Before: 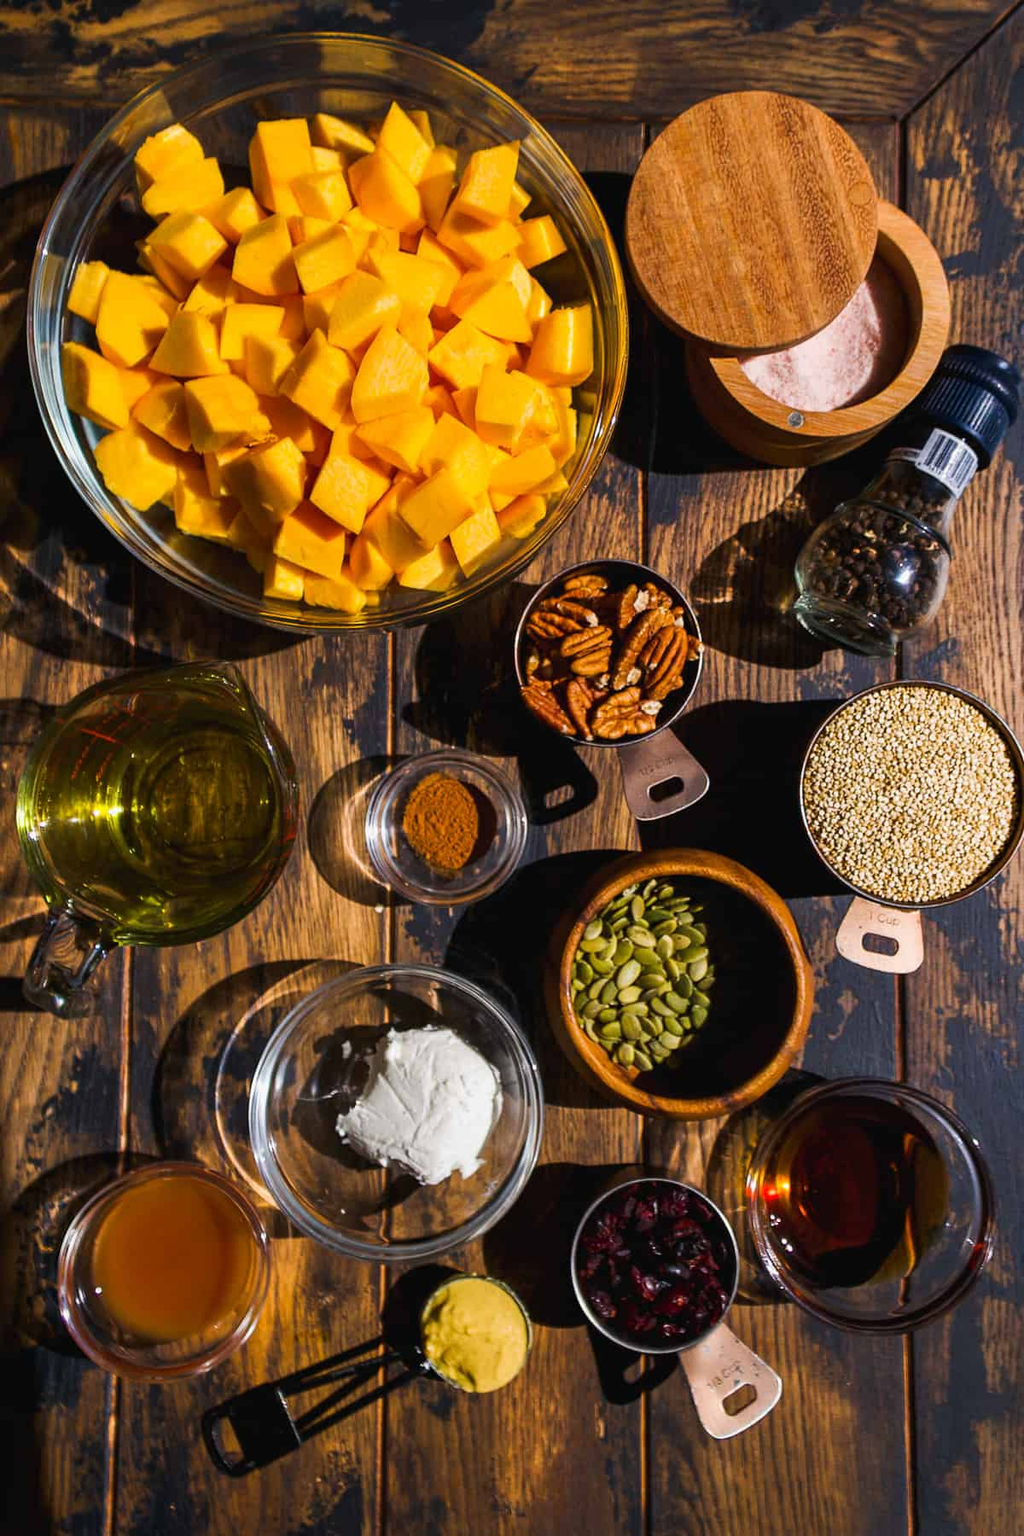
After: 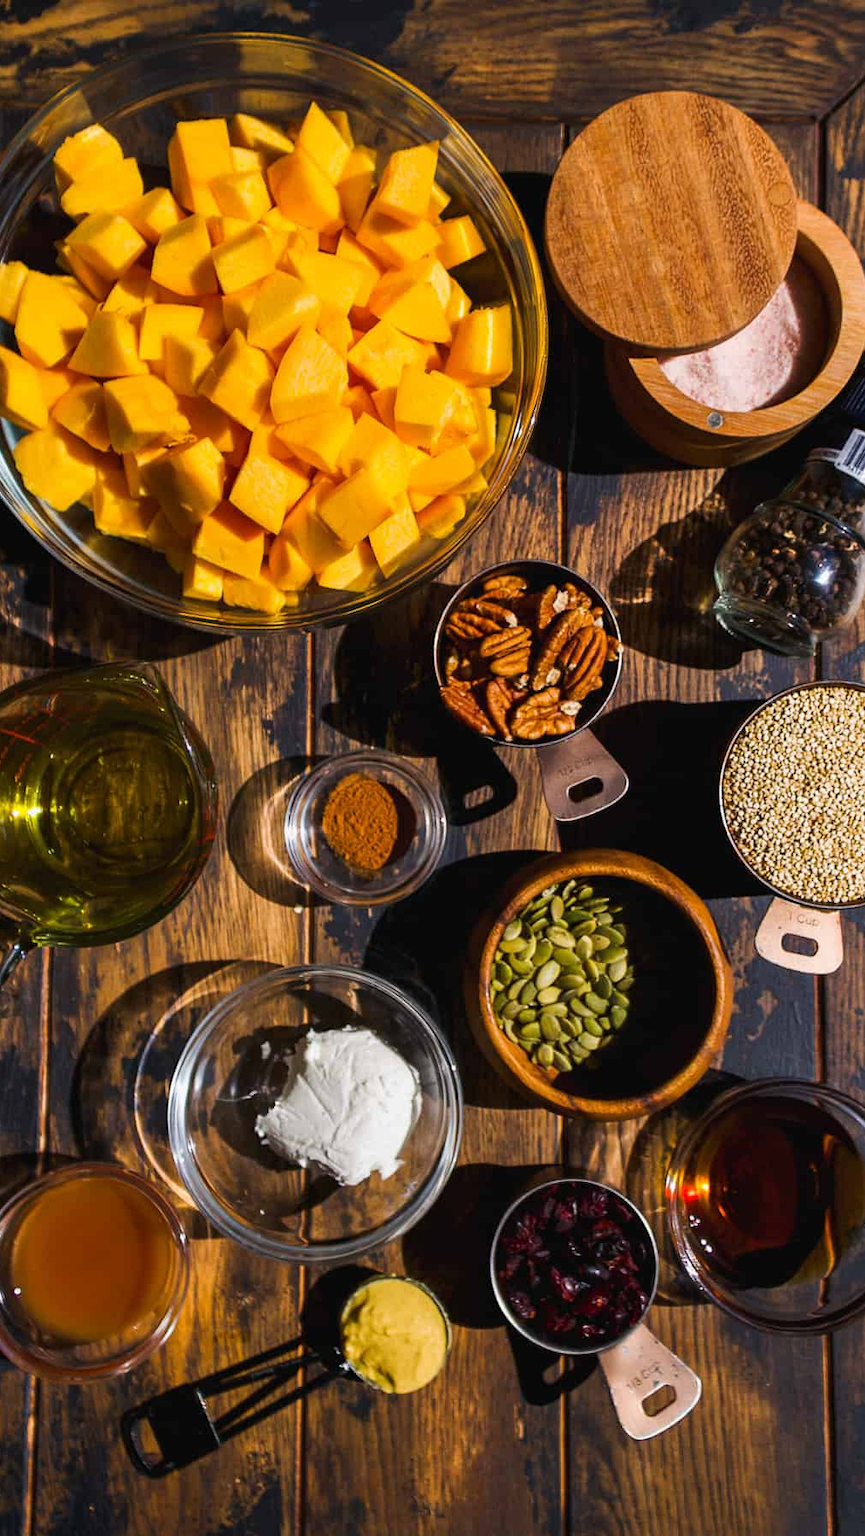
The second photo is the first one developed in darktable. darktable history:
crop: left 7.975%, right 7.471%
